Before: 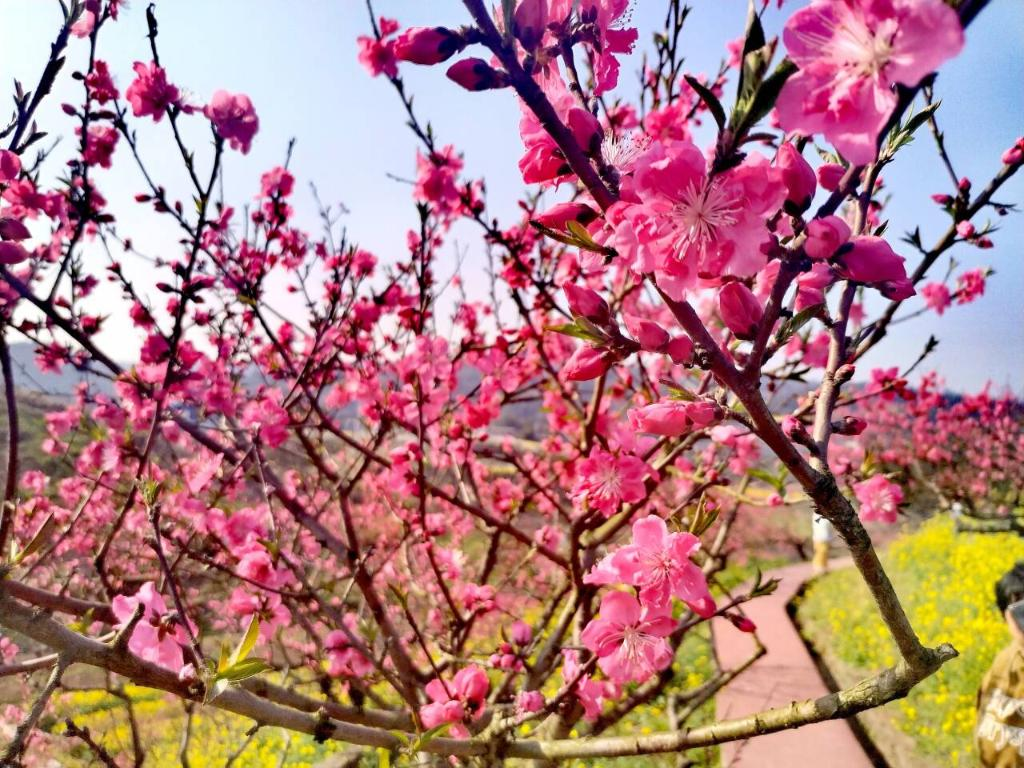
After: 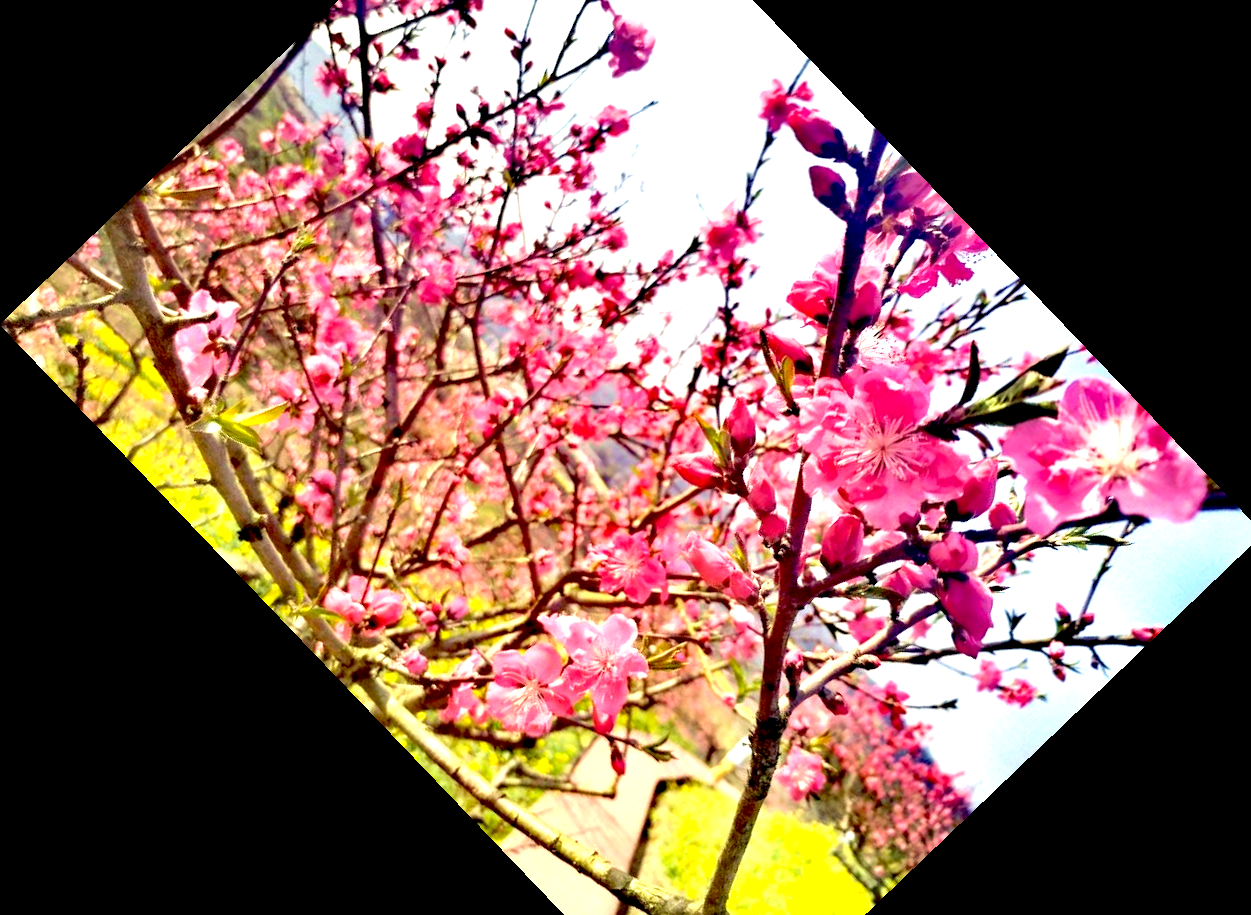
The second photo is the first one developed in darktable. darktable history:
velvia: on, module defaults
crop and rotate: angle -46.26°, top 16.234%, right 0.912%, bottom 11.704%
color correction: highlights a* -5.94, highlights b* 11.19
exposure: black level correction 0.01, exposure 1 EV, compensate highlight preservation false
